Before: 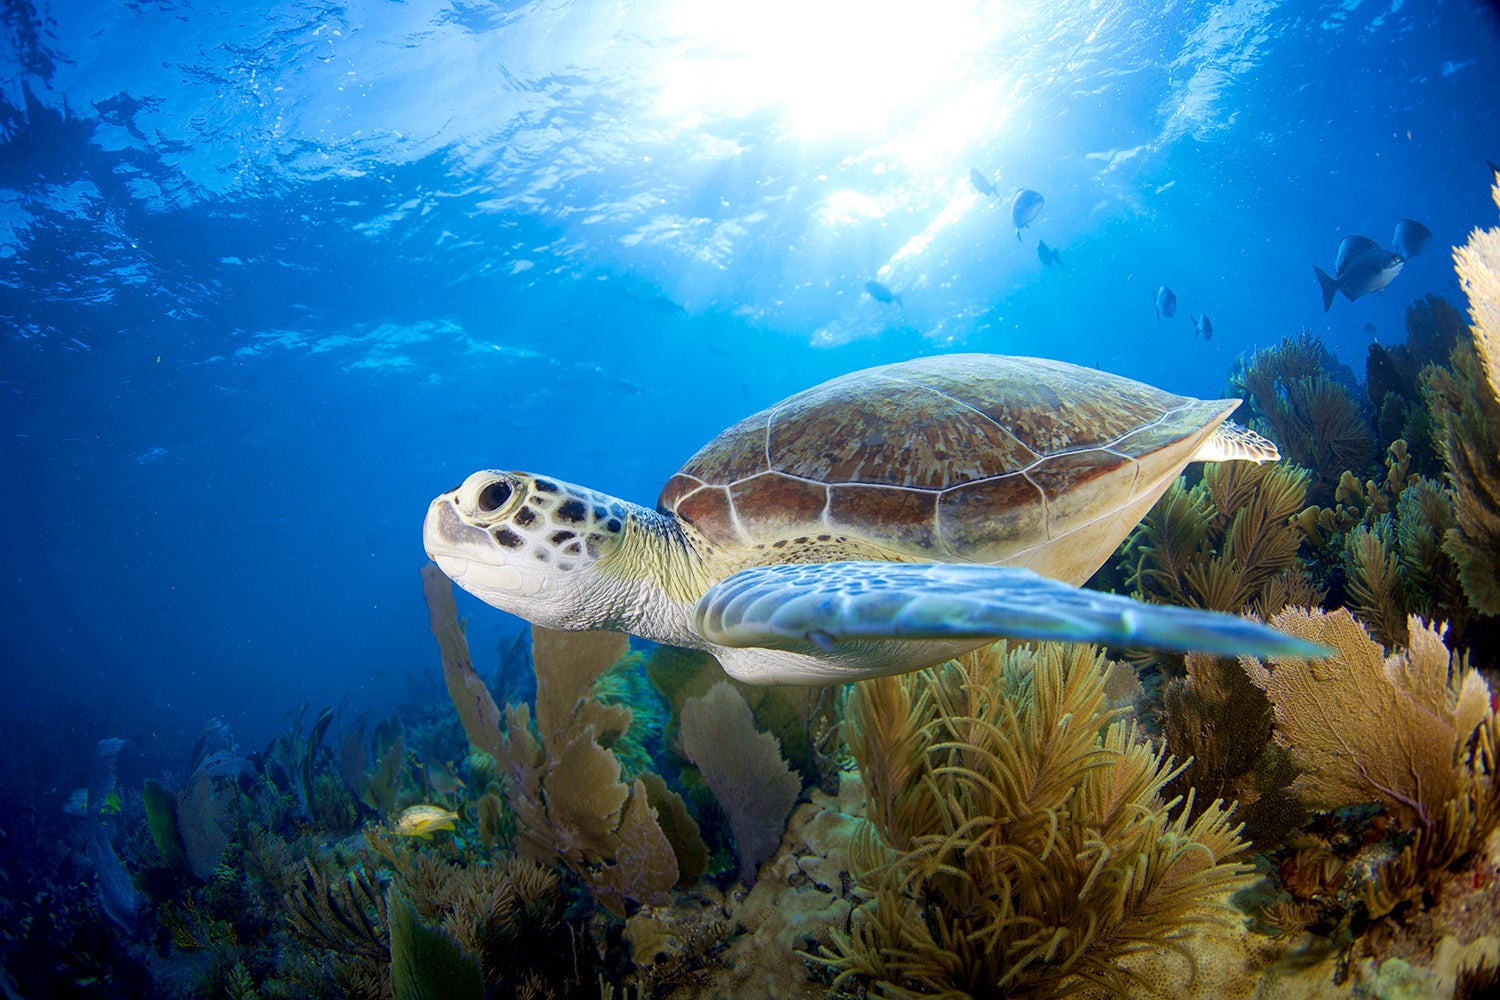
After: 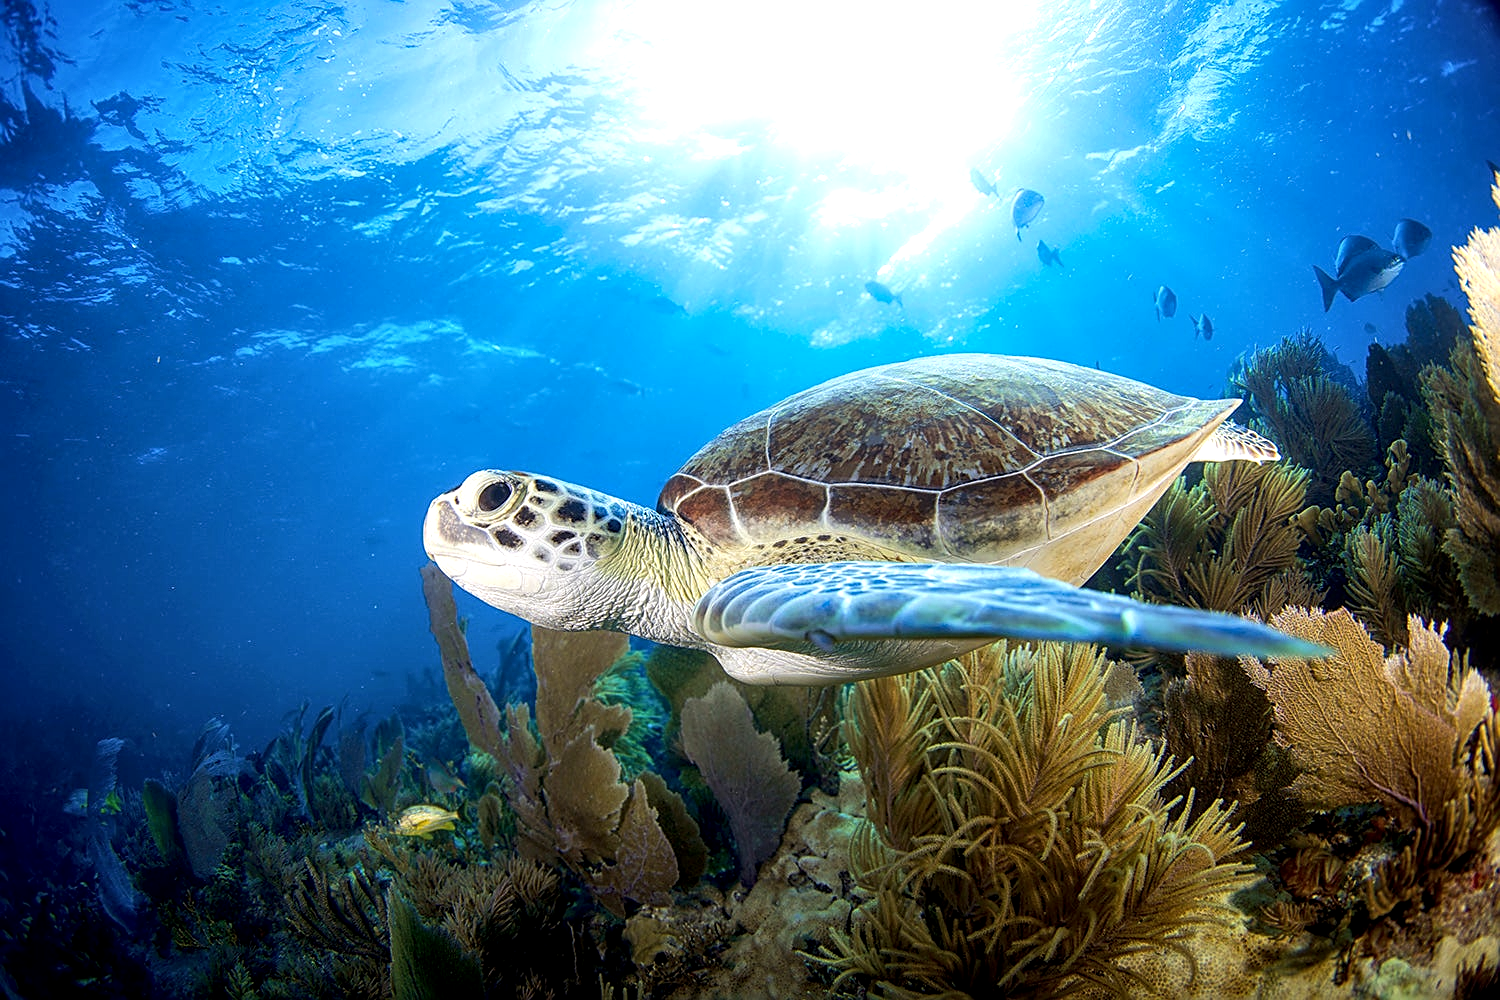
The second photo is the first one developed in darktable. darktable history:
local contrast: on, module defaults
sharpen: on, module defaults
tone equalizer: -8 EV -0.417 EV, -7 EV -0.389 EV, -6 EV -0.333 EV, -5 EV -0.222 EV, -3 EV 0.222 EV, -2 EV 0.333 EV, -1 EV 0.389 EV, +0 EV 0.417 EV, edges refinement/feathering 500, mask exposure compensation -1.57 EV, preserve details no
white balance: red 1.009, blue 0.985
